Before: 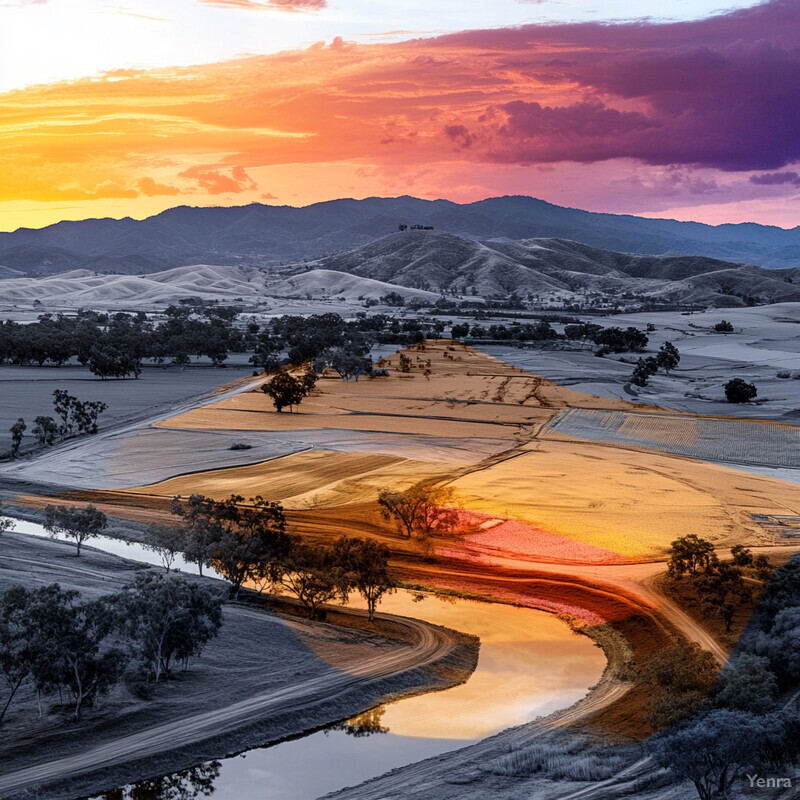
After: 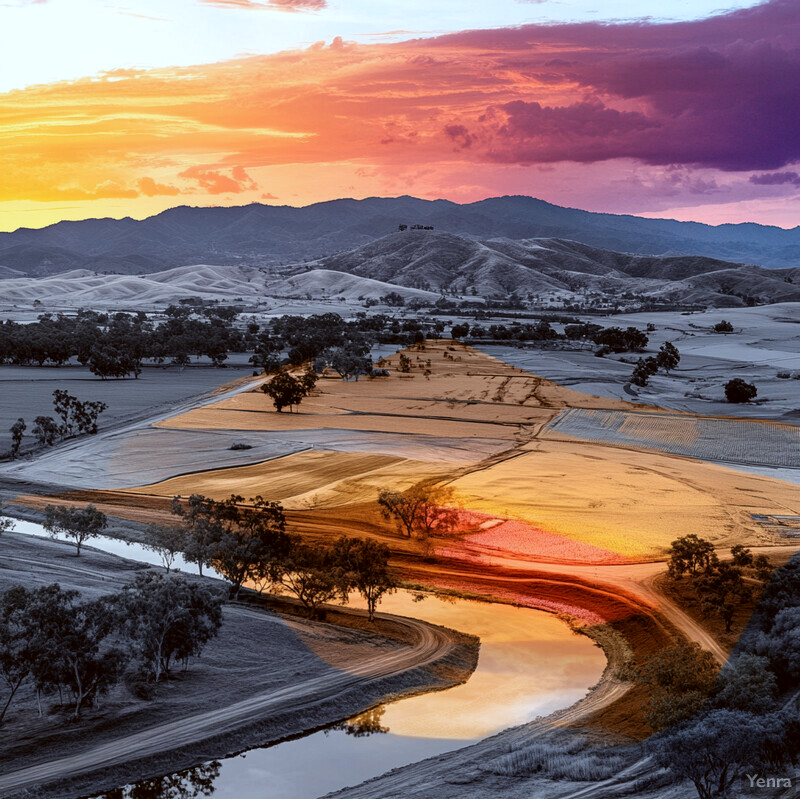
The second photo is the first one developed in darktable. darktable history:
crop: bottom 0.053%
color correction: highlights a* -3.69, highlights b* -6.6, shadows a* 2.98, shadows b* 5.31
